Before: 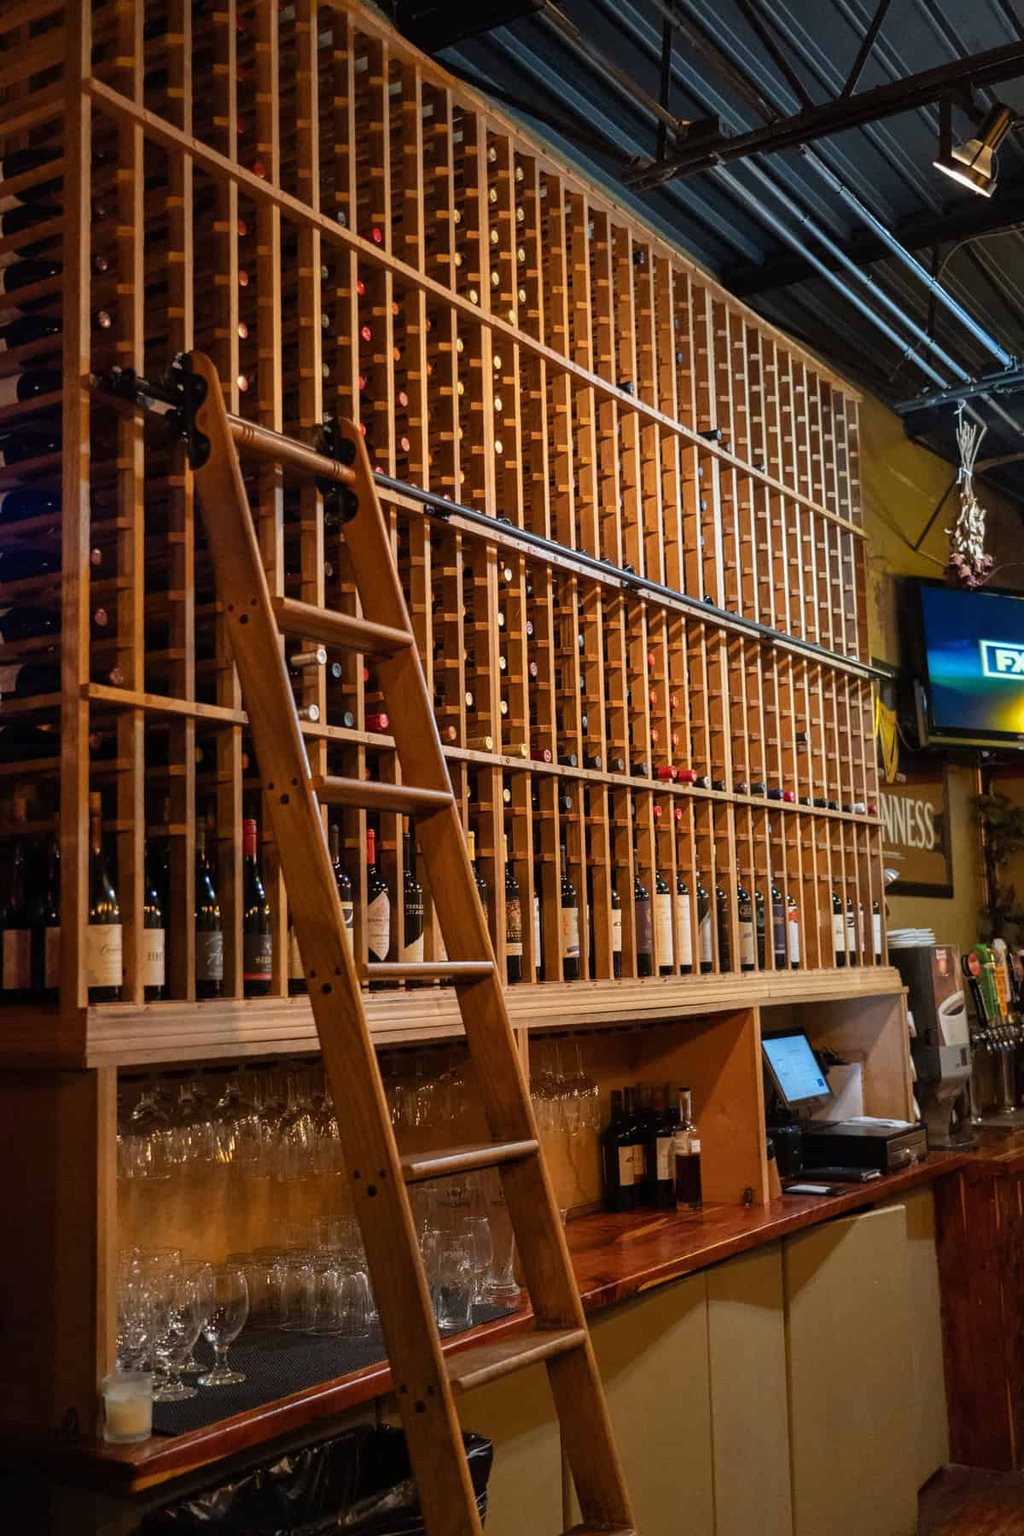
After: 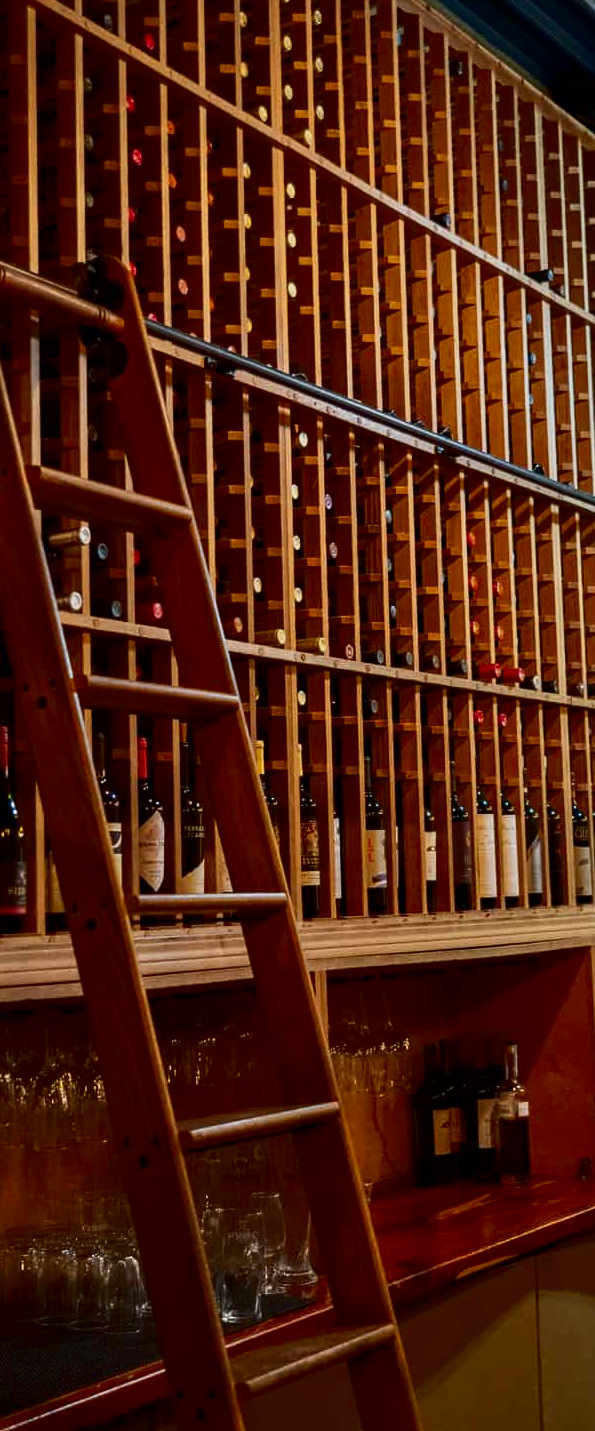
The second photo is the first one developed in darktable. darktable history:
tone equalizer: -8 EV -0.001 EV, -7 EV 0.004 EV, -6 EV -0.014 EV, -5 EV 0.012 EV, -4 EV -0.016 EV, -3 EV 0.032 EV, -2 EV -0.045 EV, -1 EV -0.271 EV, +0 EV -0.612 EV
haze removal: compatibility mode true, adaptive false
contrast brightness saturation: contrast 0.194, brightness -0.231, saturation 0.111
crop and rotate: angle 0.013°, left 24.407%, top 13.019%, right 25.975%, bottom 7.46%
